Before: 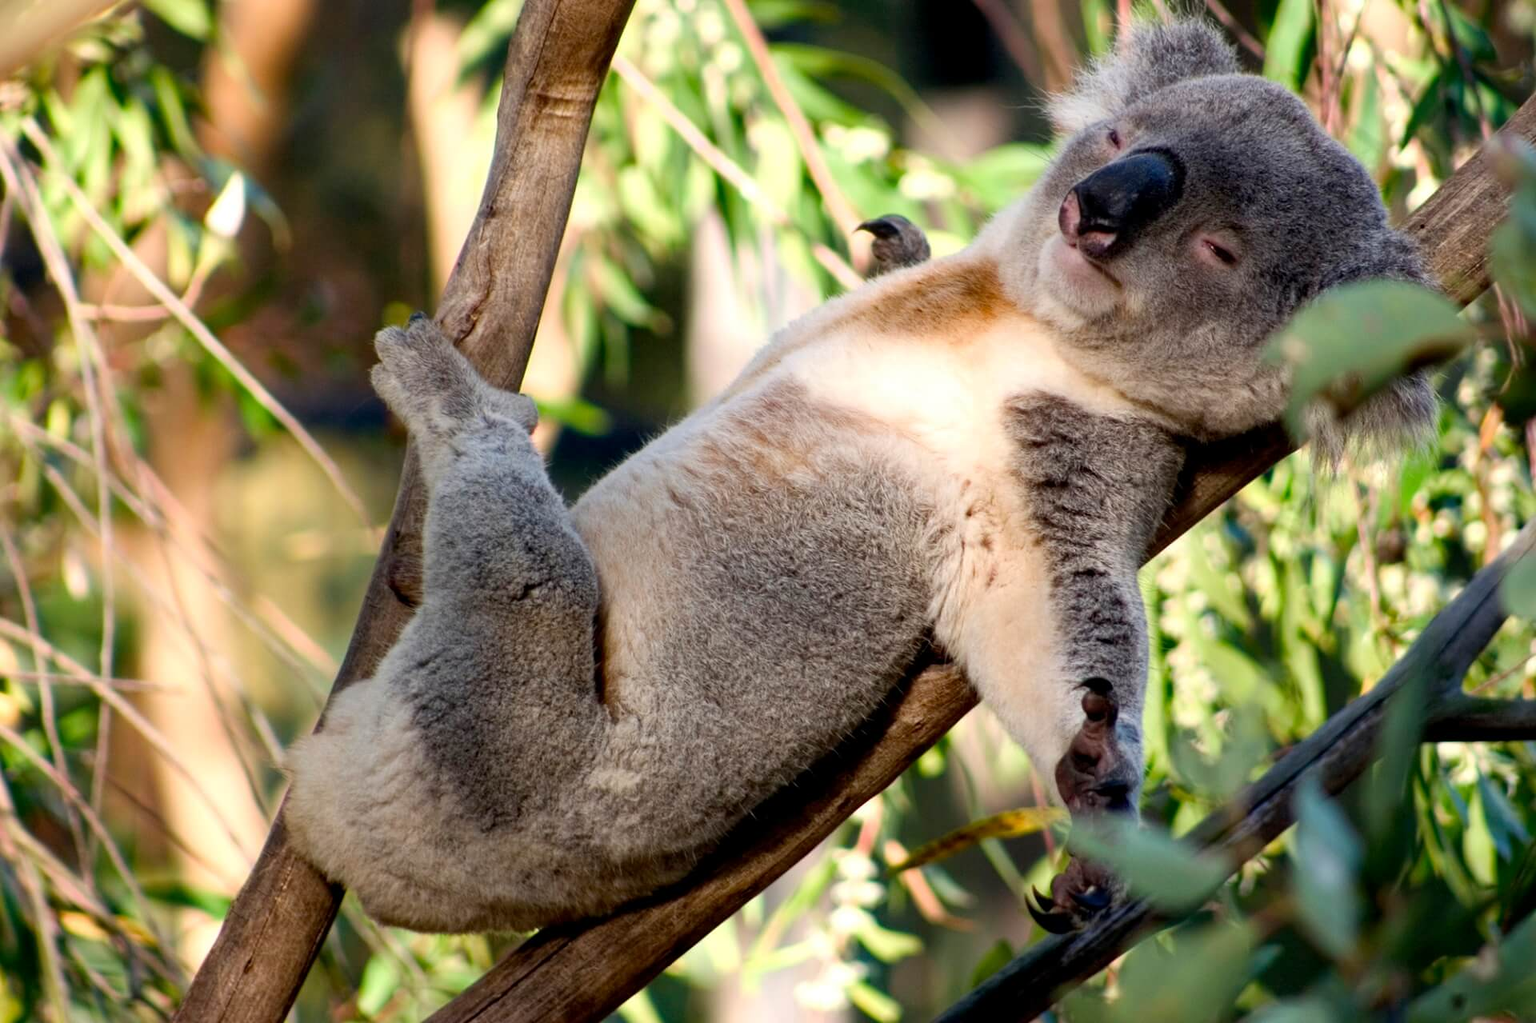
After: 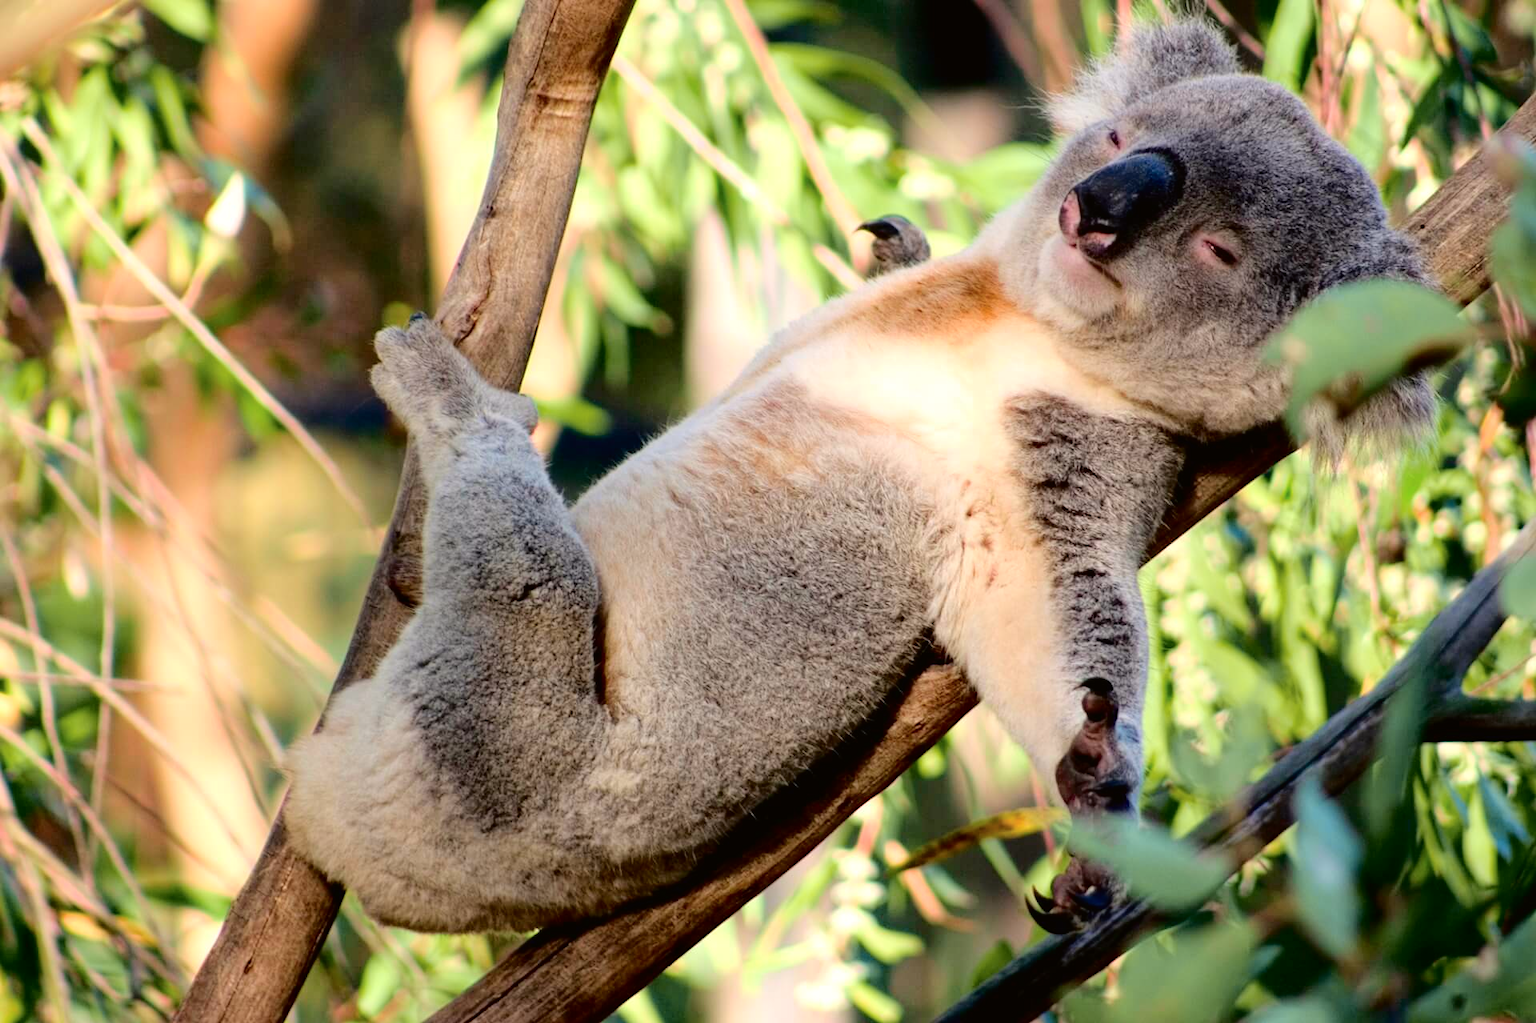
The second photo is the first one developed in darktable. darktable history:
tone curve: curves: ch0 [(0, 0.01) (0.052, 0.045) (0.136, 0.133) (0.275, 0.35) (0.43, 0.54) (0.676, 0.751) (0.89, 0.919) (1, 1)]; ch1 [(0, 0) (0.094, 0.081) (0.285, 0.299) (0.385, 0.403) (0.447, 0.429) (0.495, 0.496) (0.544, 0.552) (0.589, 0.612) (0.722, 0.728) (1, 1)]; ch2 [(0, 0) (0.257, 0.217) (0.43, 0.421) (0.498, 0.507) (0.531, 0.544) (0.56, 0.579) (0.625, 0.642) (1, 1)], color space Lab, independent channels, preserve colors none
